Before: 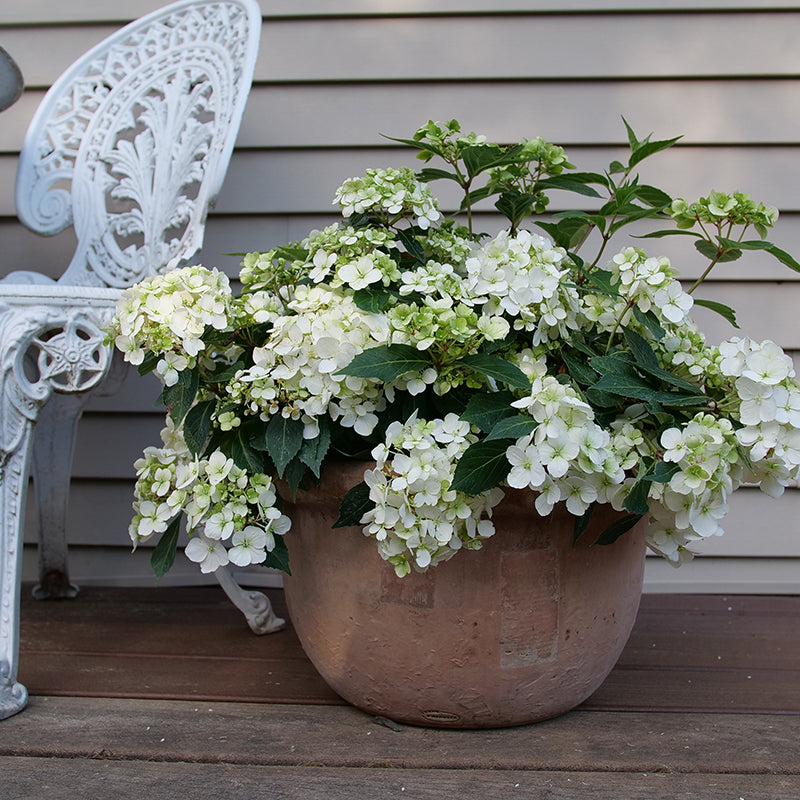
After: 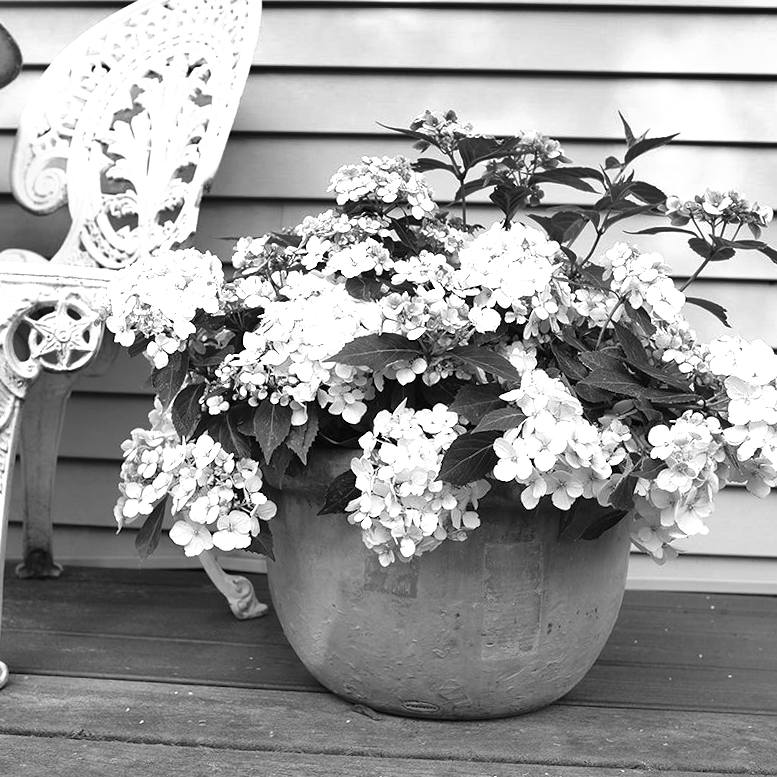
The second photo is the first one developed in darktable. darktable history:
crop and rotate: angle -1.69°
shadows and highlights: soften with gaussian
exposure: exposure 1.25 EV, compensate exposure bias true, compensate highlight preservation false
monochrome: a 32, b 64, size 2.3
